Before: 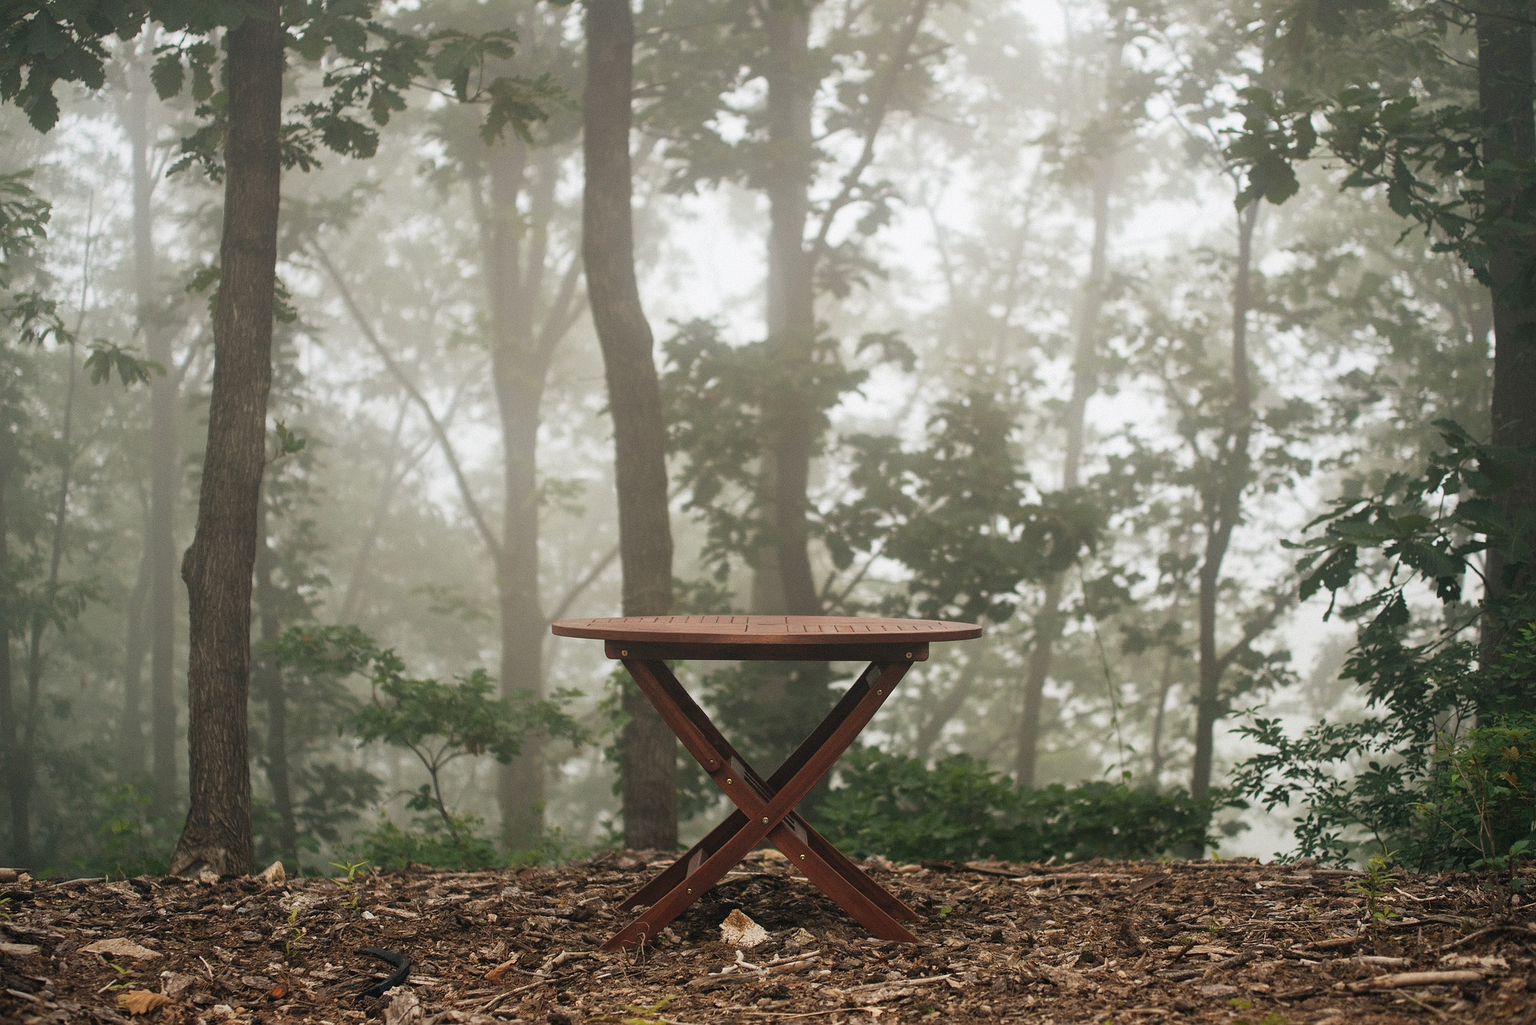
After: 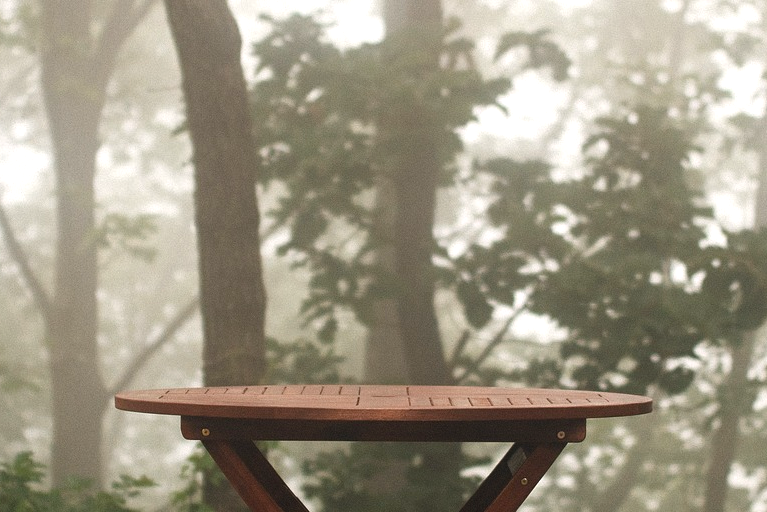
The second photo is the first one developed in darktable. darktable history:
crop: left 30%, top 30%, right 30%, bottom 30%
color balance rgb: shadows lift › chroma 1%, shadows lift › hue 28.8°, power › hue 60°, highlights gain › chroma 1%, highlights gain › hue 60°, global offset › luminance 0.25%, perceptual saturation grading › highlights -20%, perceptual saturation grading › shadows 20%, perceptual brilliance grading › highlights 10%, perceptual brilliance grading › shadows -5%, global vibrance 19.67%
